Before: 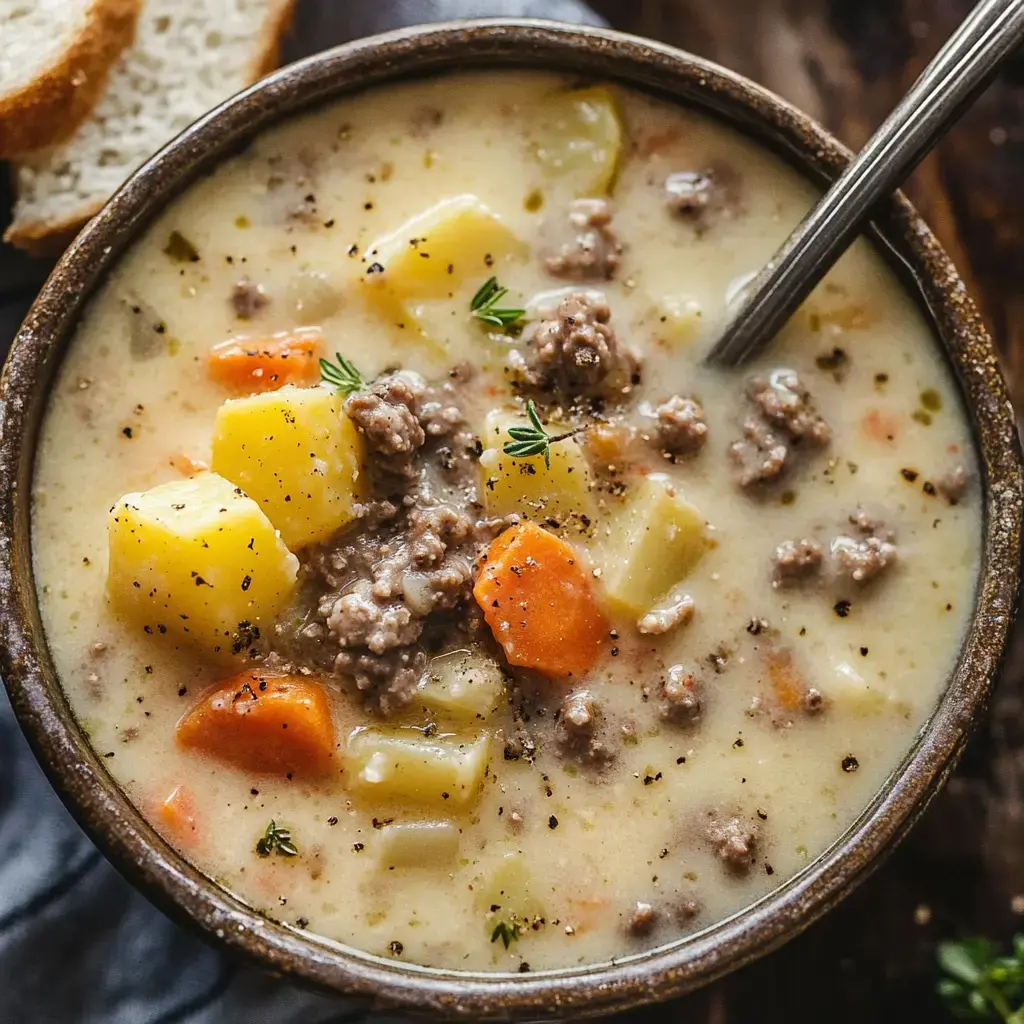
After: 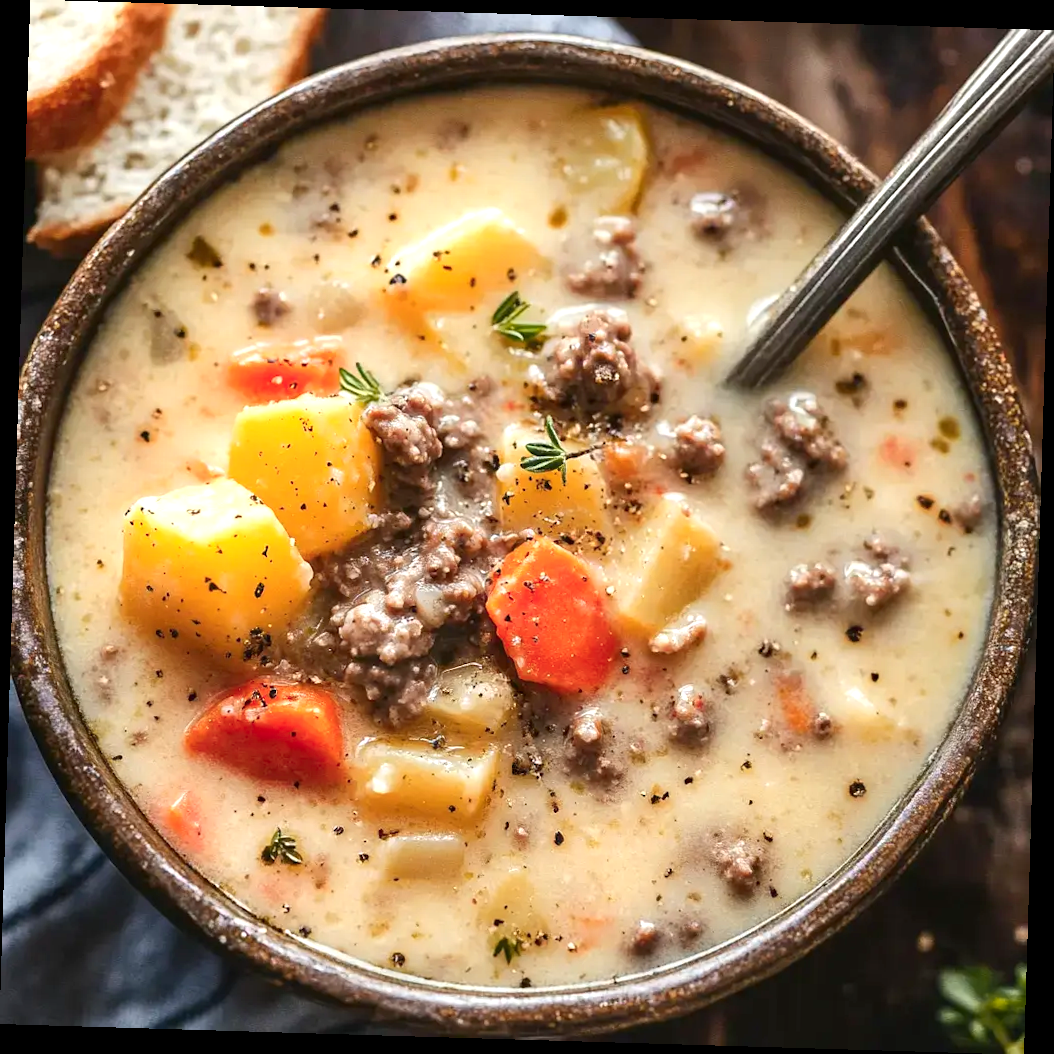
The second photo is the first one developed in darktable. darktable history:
exposure: black level correction 0.001, exposure 0.5 EV, compensate exposure bias true, compensate highlight preservation false
rotate and perspective: rotation 1.72°, automatic cropping off
color zones: curves: ch1 [(0.309, 0.524) (0.41, 0.329) (0.508, 0.509)]; ch2 [(0.25, 0.457) (0.75, 0.5)]
